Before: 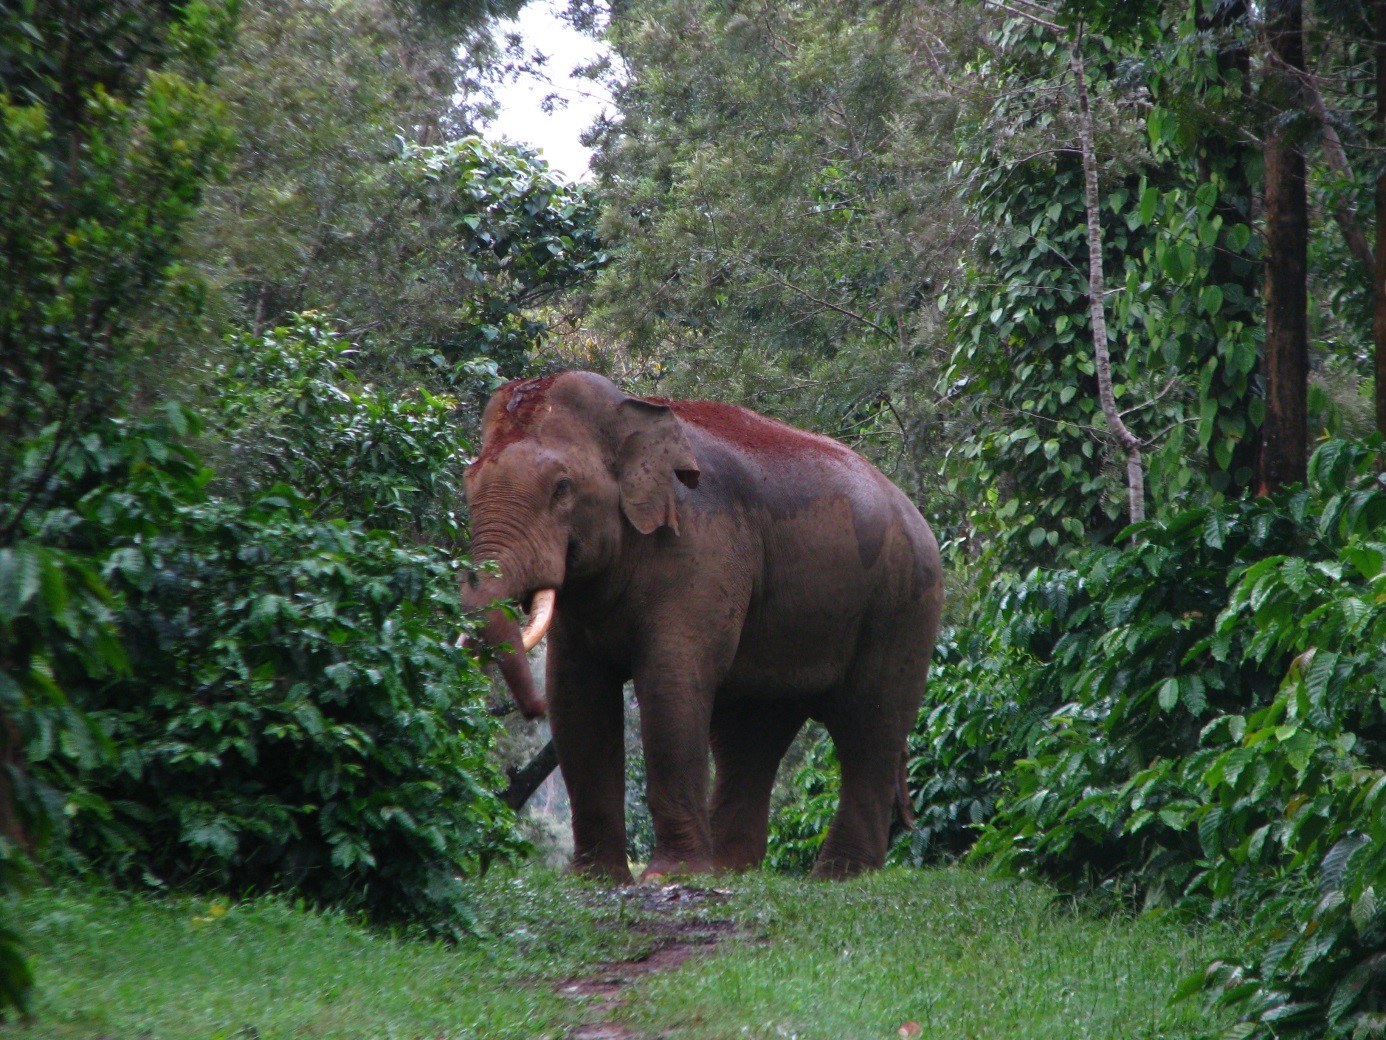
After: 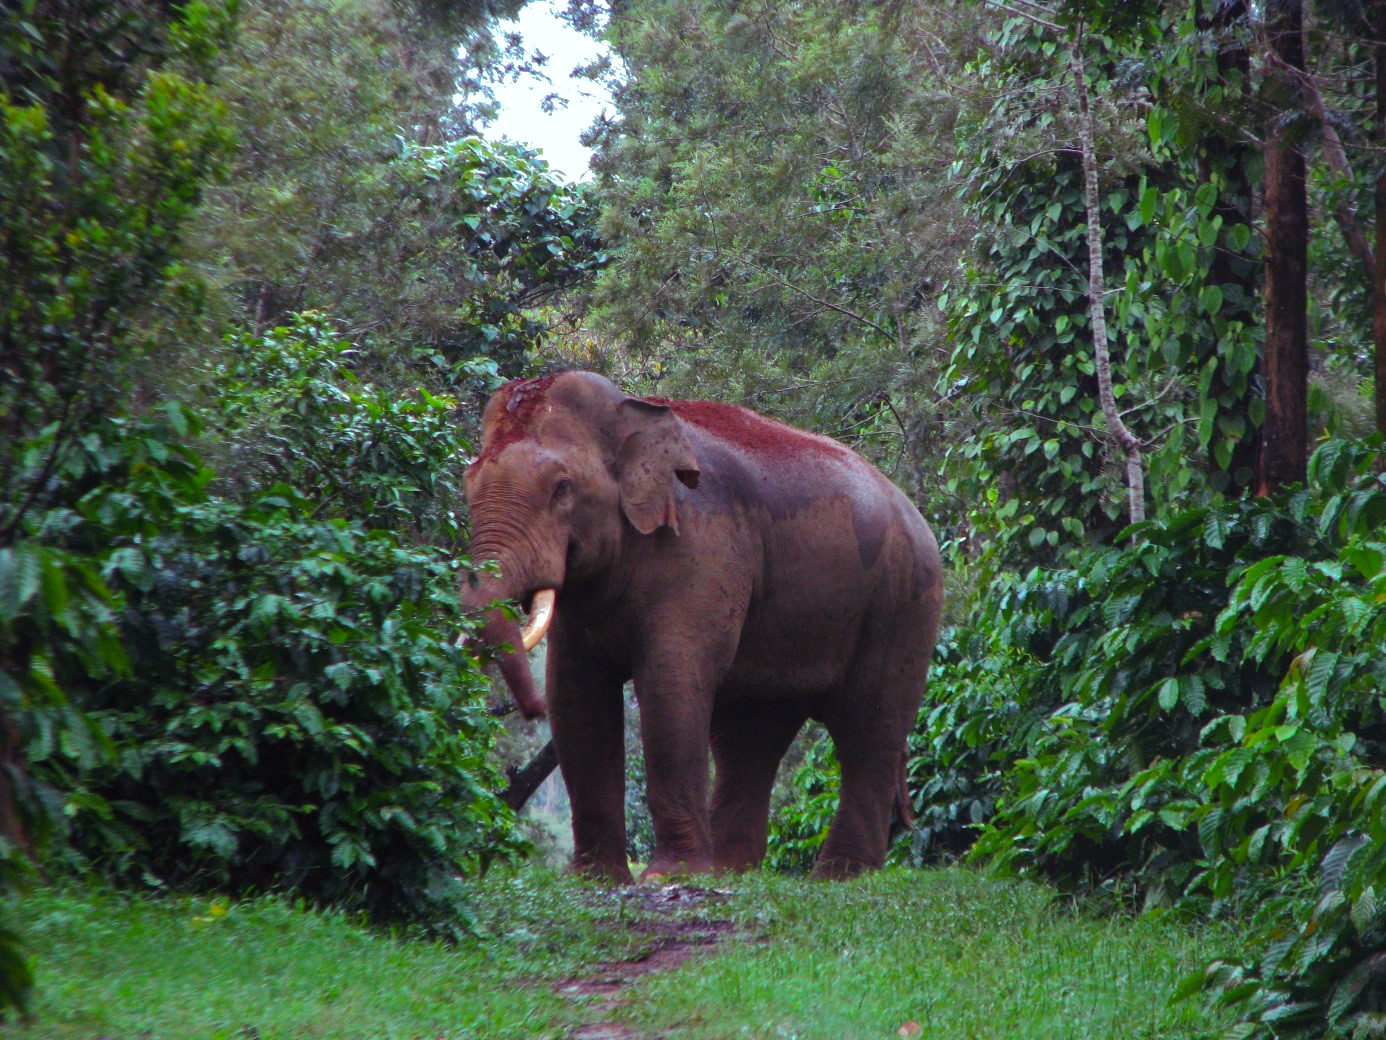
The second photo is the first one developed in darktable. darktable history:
shadows and highlights: shadows 25, highlights -70
color balance rgb: shadows lift › luminance 0.49%, shadows lift › chroma 6.83%, shadows lift › hue 300.29°, power › hue 208.98°, highlights gain › luminance 20.24%, highlights gain › chroma 2.73%, highlights gain › hue 173.85°, perceptual saturation grading › global saturation 18.05%
